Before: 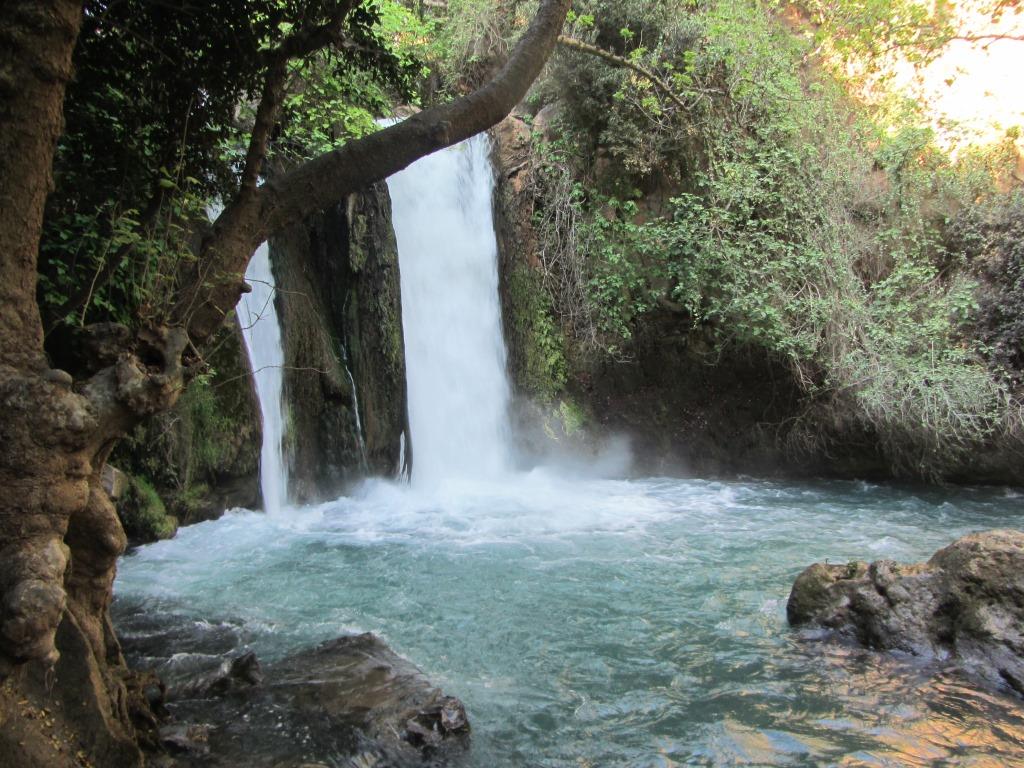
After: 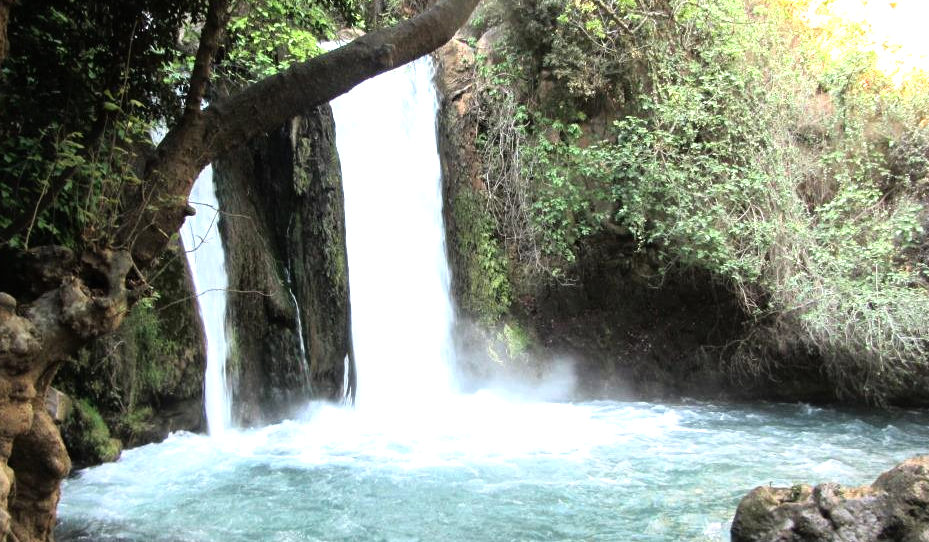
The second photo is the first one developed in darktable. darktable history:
exposure: exposure 0.214 EV, compensate highlight preservation false
tone equalizer: -8 EV -0.785 EV, -7 EV -0.696 EV, -6 EV -0.603 EV, -5 EV -0.414 EV, -3 EV 0.389 EV, -2 EV 0.6 EV, -1 EV 0.679 EV, +0 EV 0.771 EV
crop: left 5.493%, top 10.057%, right 3.705%, bottom 19.32%
